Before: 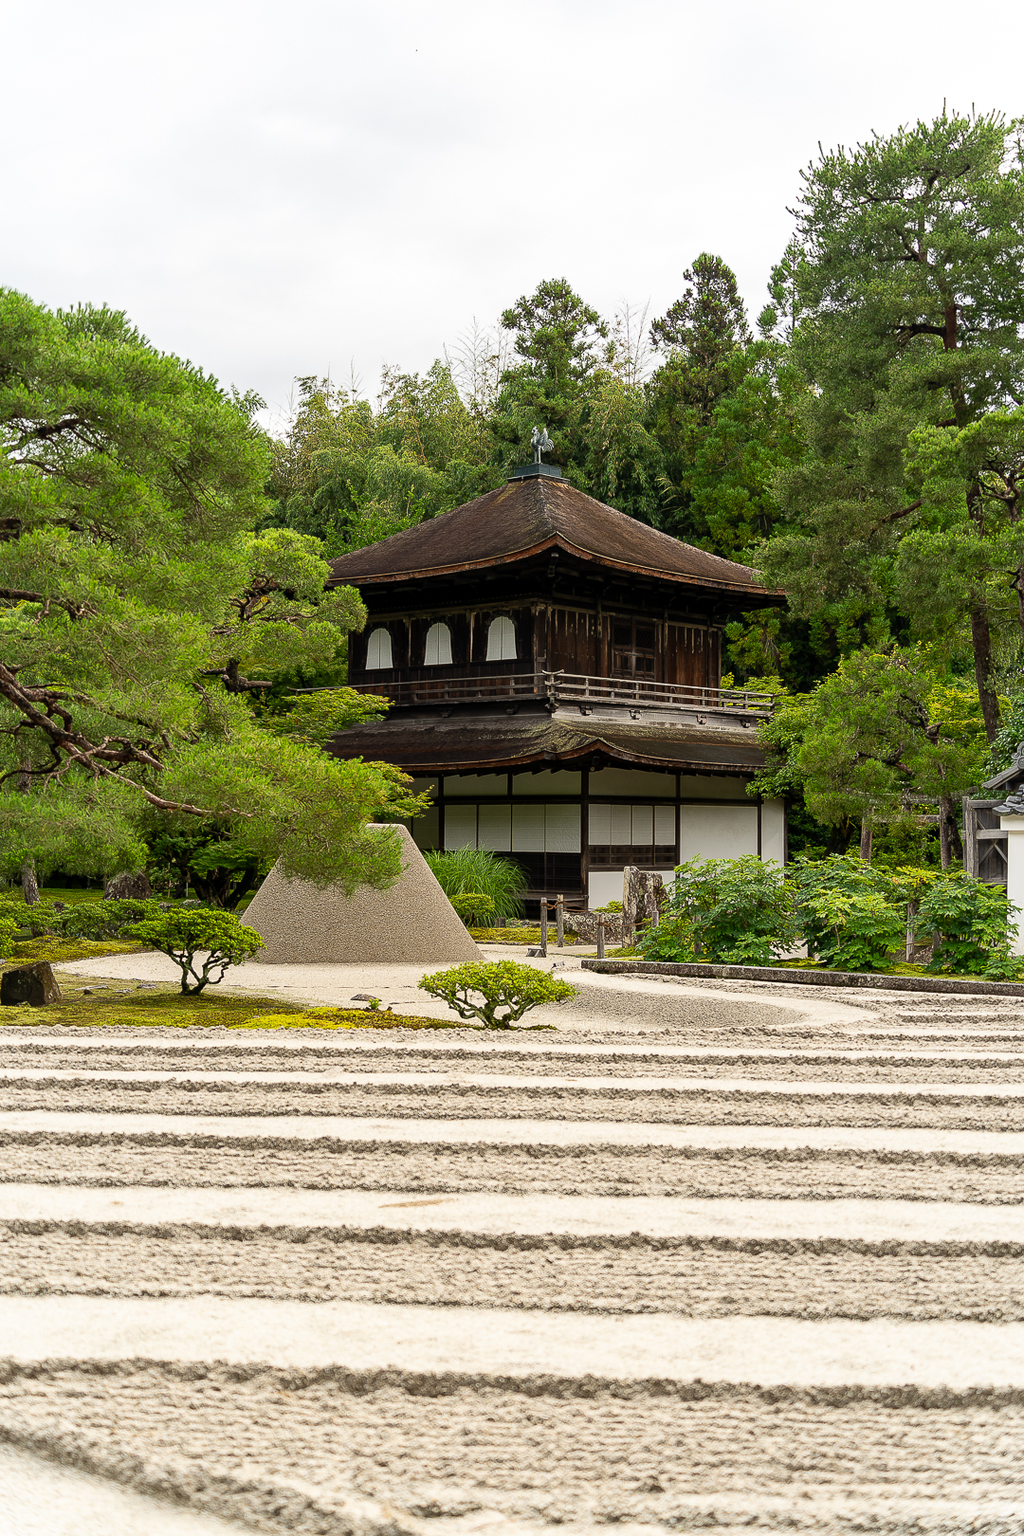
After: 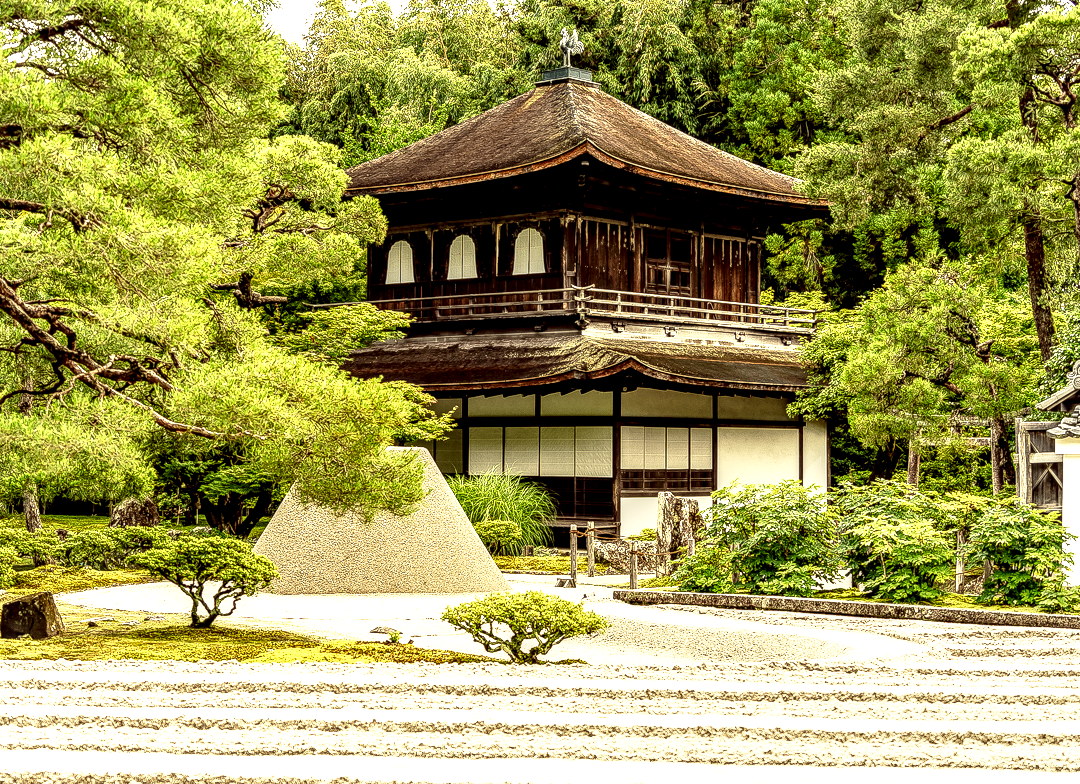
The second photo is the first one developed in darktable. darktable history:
local contrast: highlights 19%, detail 186%
crop and rotate: top 26.056%, bottom 25.543%
exposure: black level correction 0.001, exposure 0.5 EV, compensate exposure bias true, compensate highlight preservation false
base curve: curves: ch0 [(0, 0) (0.012, 0.01) (0.073, 0.168) (0.31, 0.711) (0.645, 0.957) (1, 1)], preserve colors none
color balance rgb: shadows lift › chroma 2%, shadows lift › hue 263°, highlights gain › chroma 8%, highlights gain › hue 84°, linear chroma grading › global chroma -15%, saturation formula JzAzBz (2021)
color balance: lift [1.005, 1.002, 0.998, 0.998], gamma [1, 1.021, 1.02, 0.979], gain [0.923, 1.066, 1.056, 0.934]
